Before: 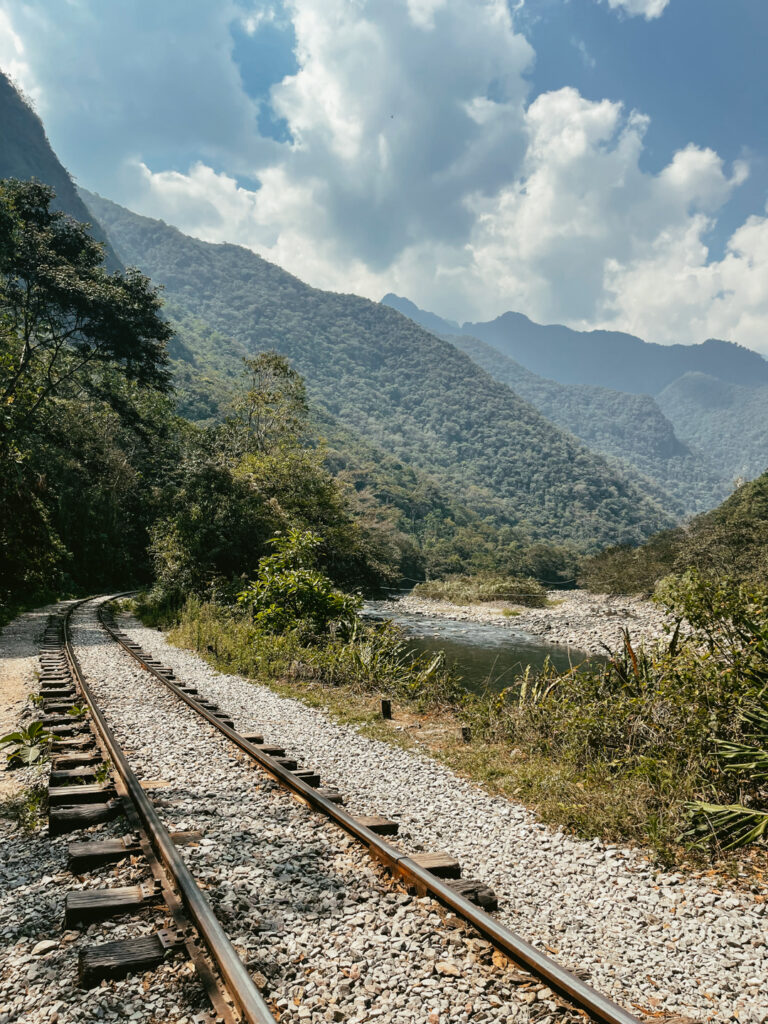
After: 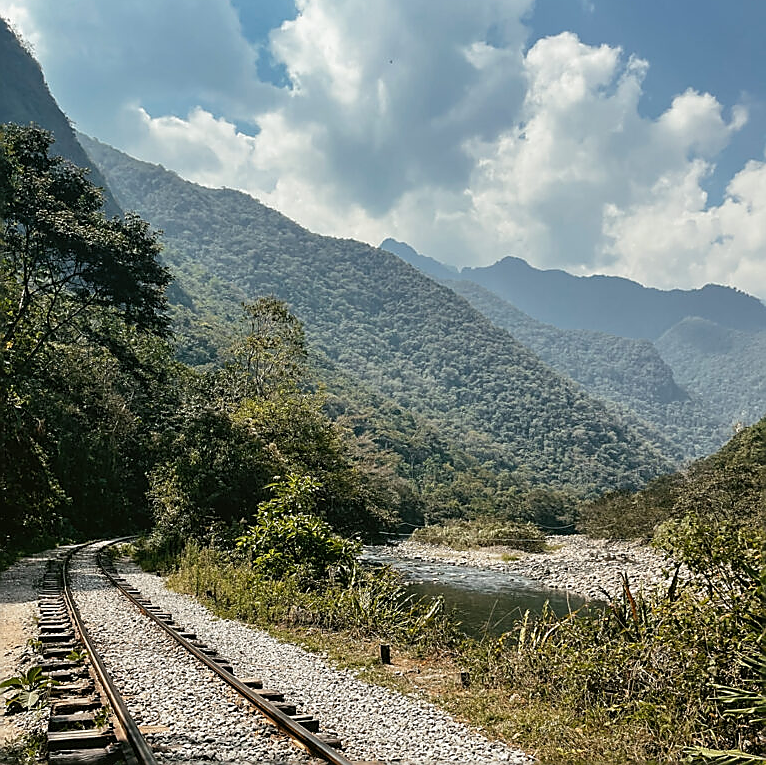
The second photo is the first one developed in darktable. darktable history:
crop: left 0.256%, top 5.467%, bottom 19.767%
sharpen: radius 1.383, amount 1.248, threshold 0.623
